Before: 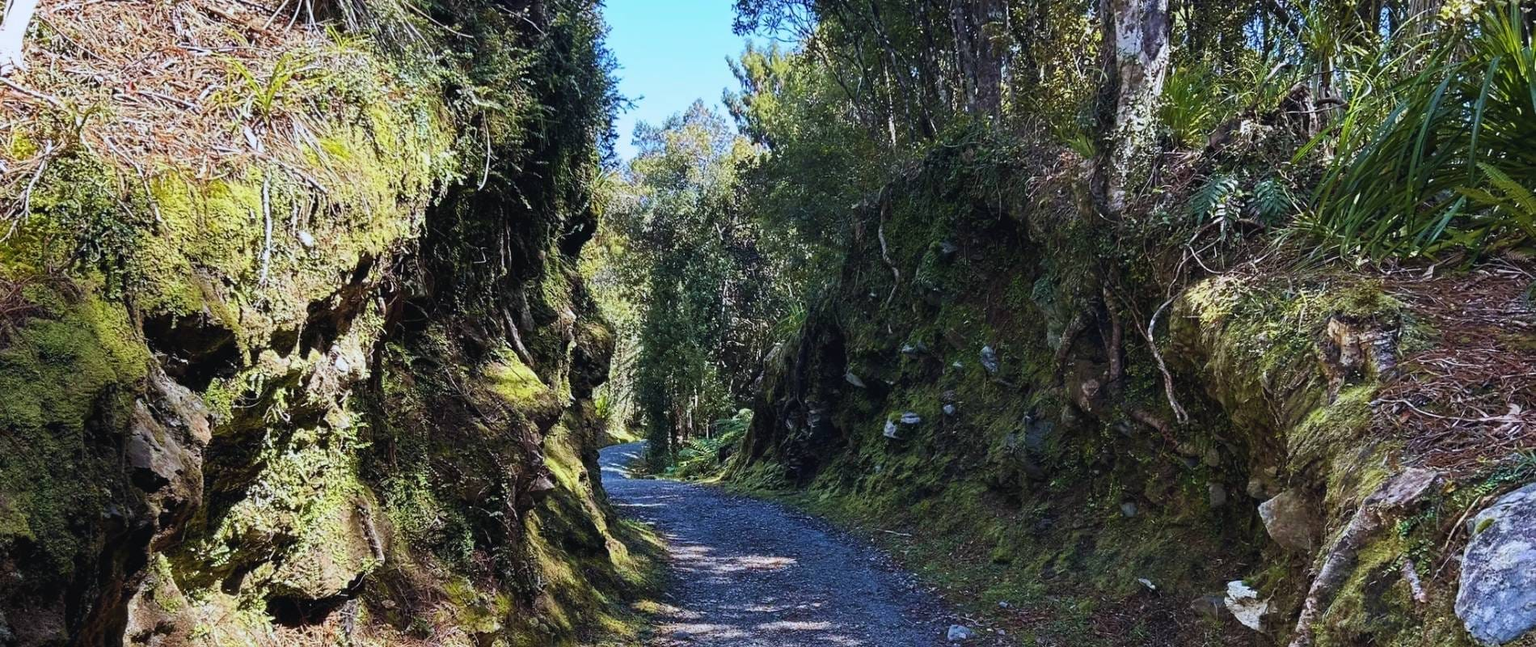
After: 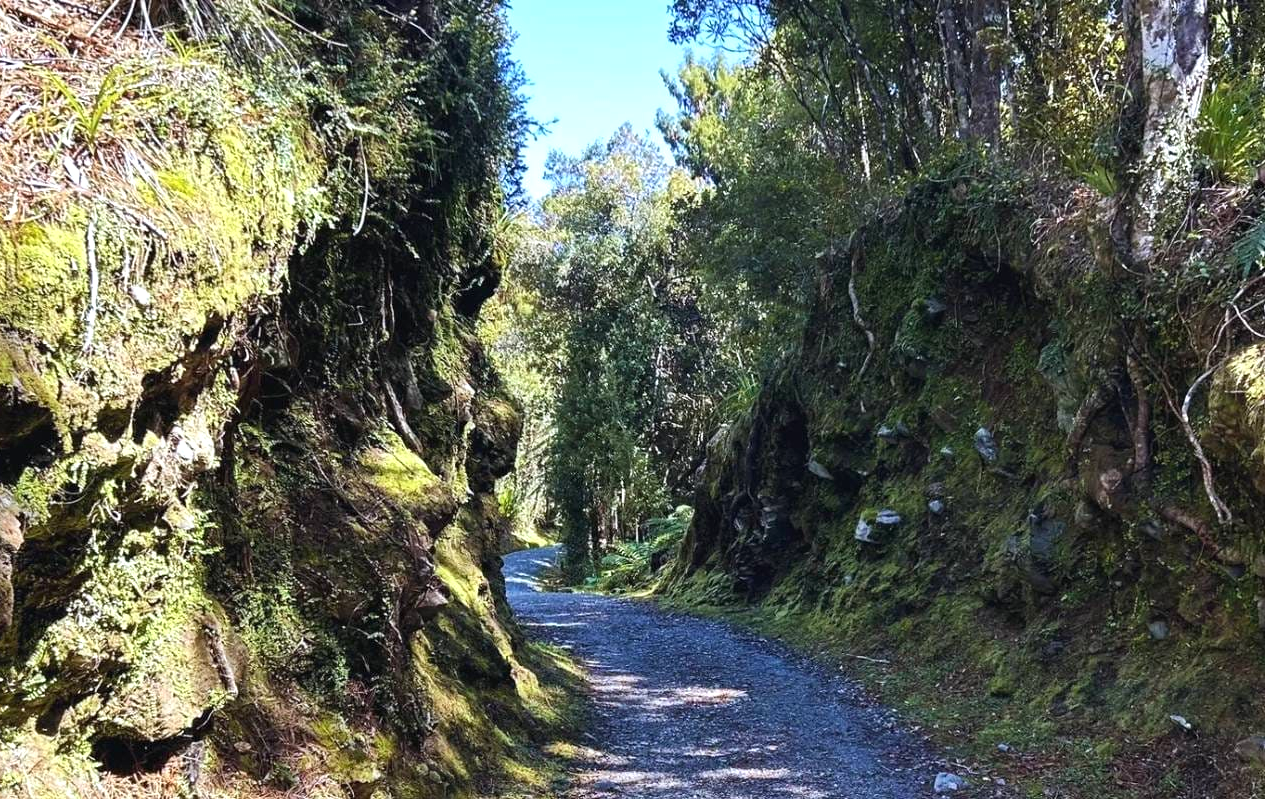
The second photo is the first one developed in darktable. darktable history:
exposure: black level correction 0.001, exposure 0.498 EV, compensate exposure bias true, compensate highlight preservation false
crop and rotate: left 12.591%, right 20.797%
